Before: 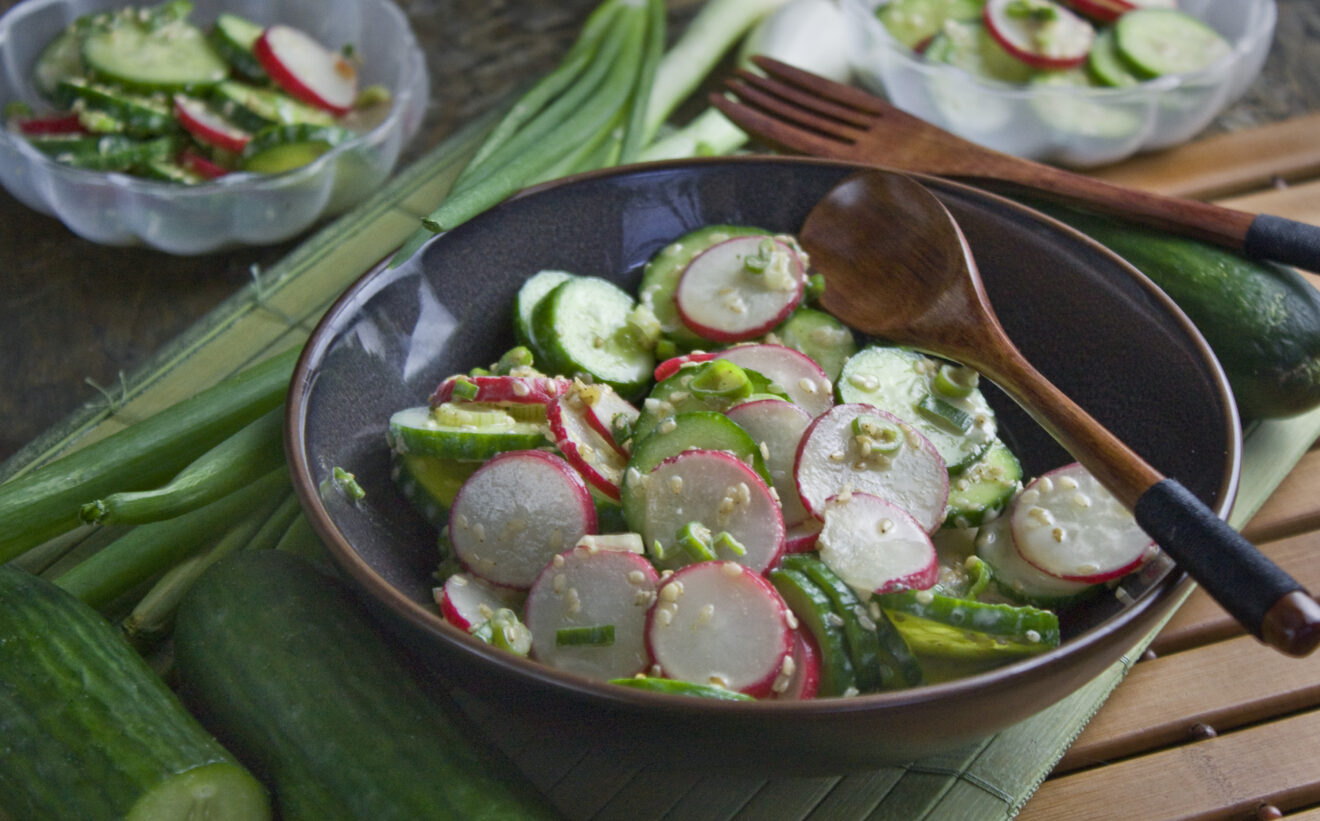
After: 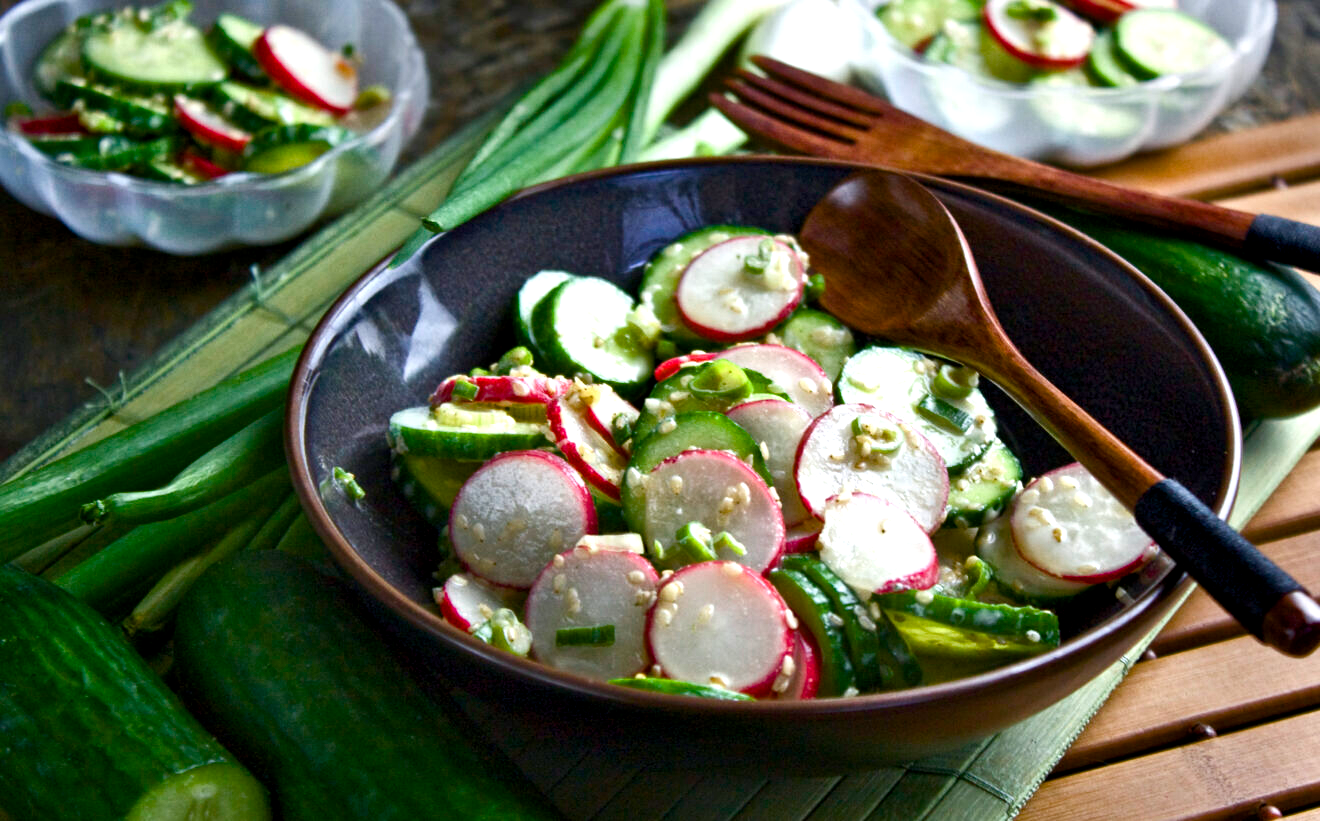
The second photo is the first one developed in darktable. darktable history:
exposure: black level correction 0.007, exposure 0.158 EV, compensate exposure bias true, compensate highlight preservation false
tone equalizer: -8 EV -0.726 EV, -7 EV -0.728 EV, -6 EV -0.589 EV, -5 EV -0.396 EV, -3 EV 0.399 EV, -2 EV 0.6 EV, -1 EV 0.695 EV, +0 EV 0.728 EV, edges refinement/feathering 500, mask exposure compensation -1.57 EV, preserve details no
color balance rgb: linear chroma grading › global chroma 9.818%, perceptual saturation grading › global saturation 20%, perceptual saturation grading › highlights -49.959%, perceptual saturation grading › shadows 24.411%, perceptual brilliance grading › global brilliance 12.325%, global vibrance 9.239%
